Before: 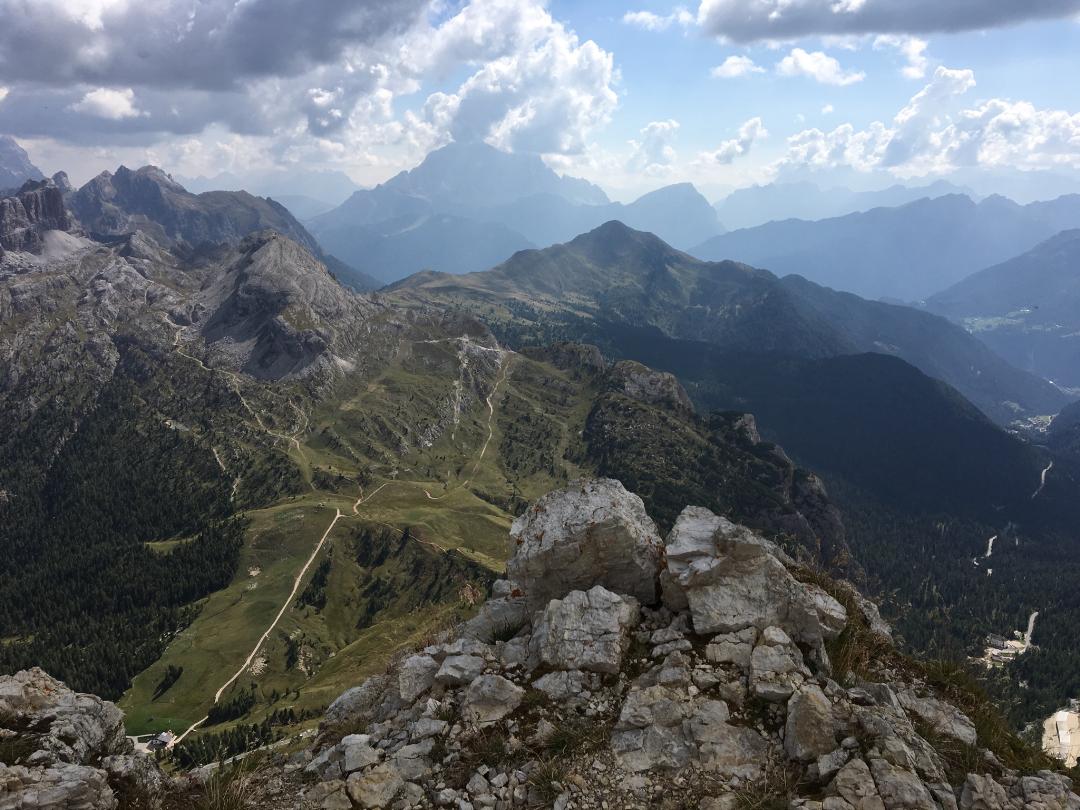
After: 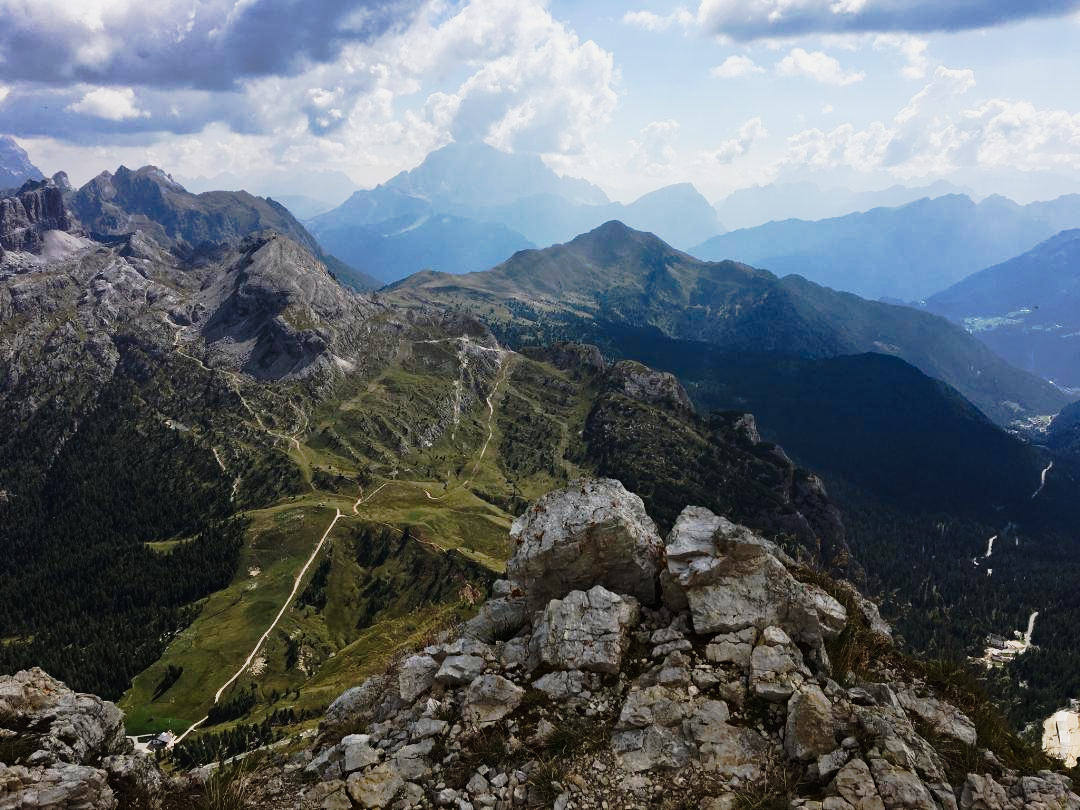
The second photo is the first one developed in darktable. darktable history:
haze removal: compatibility mode true, adaptive false
tone curve: curves: ch0 [(0, 0.008) (0.081, 0.044) (0.177, 0.123) (0.283, 0.253) (0.416, 0.449) (0.495, 0.524) (0.661, 0.756) (0.796, 0.859) (1, 0.951)]; ch1 [(0, 0) (0.161, 0.092) (0.35, 0.33) (0.392, 0.392) (0.427, 0.426) (0.479, 0.472) (0.505, 0.5) (0.521, 0.524) (0.567, 0.564) (0.583, 0.588) (0.625, 0.627) (0.678, 0.733) (1, 1)]; ch2 [(0, 0) (0.346, 0.362) (0.404, 0.427) (0.502, 0.499) (0.531, 0.523) (0.544, 0.561) (0.58, 0.59) (0.629, 0.642) (0.717, 0.678) (1, 1)], preserve colors none
